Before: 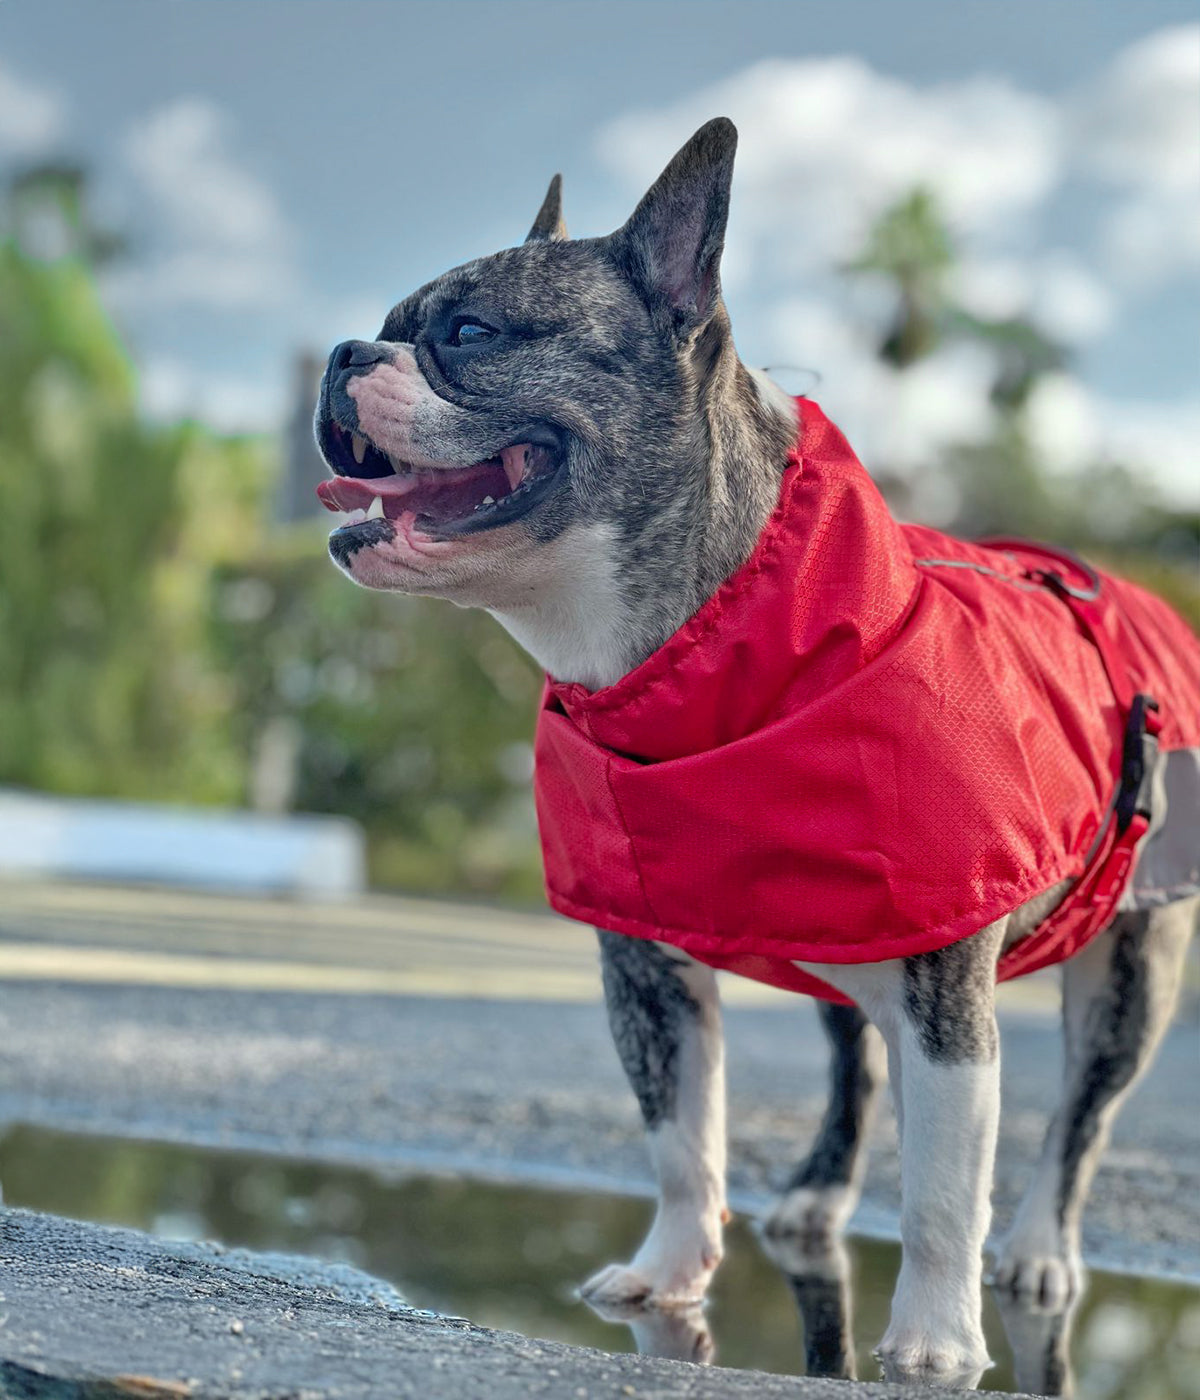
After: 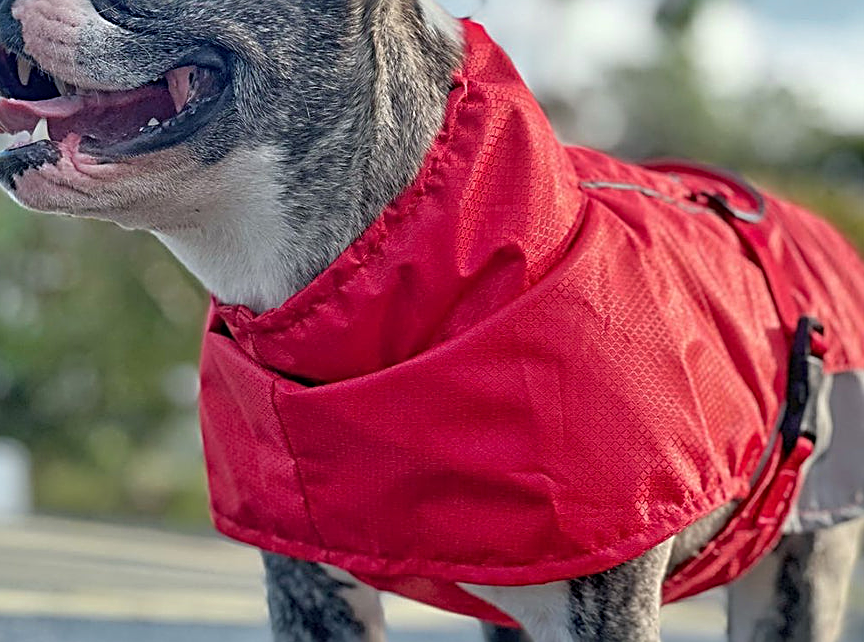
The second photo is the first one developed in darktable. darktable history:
crop and rotate: left 27.938%, top 27.046%, bottom 27.046%
sharpen: radius 2.817, amount 0.715
